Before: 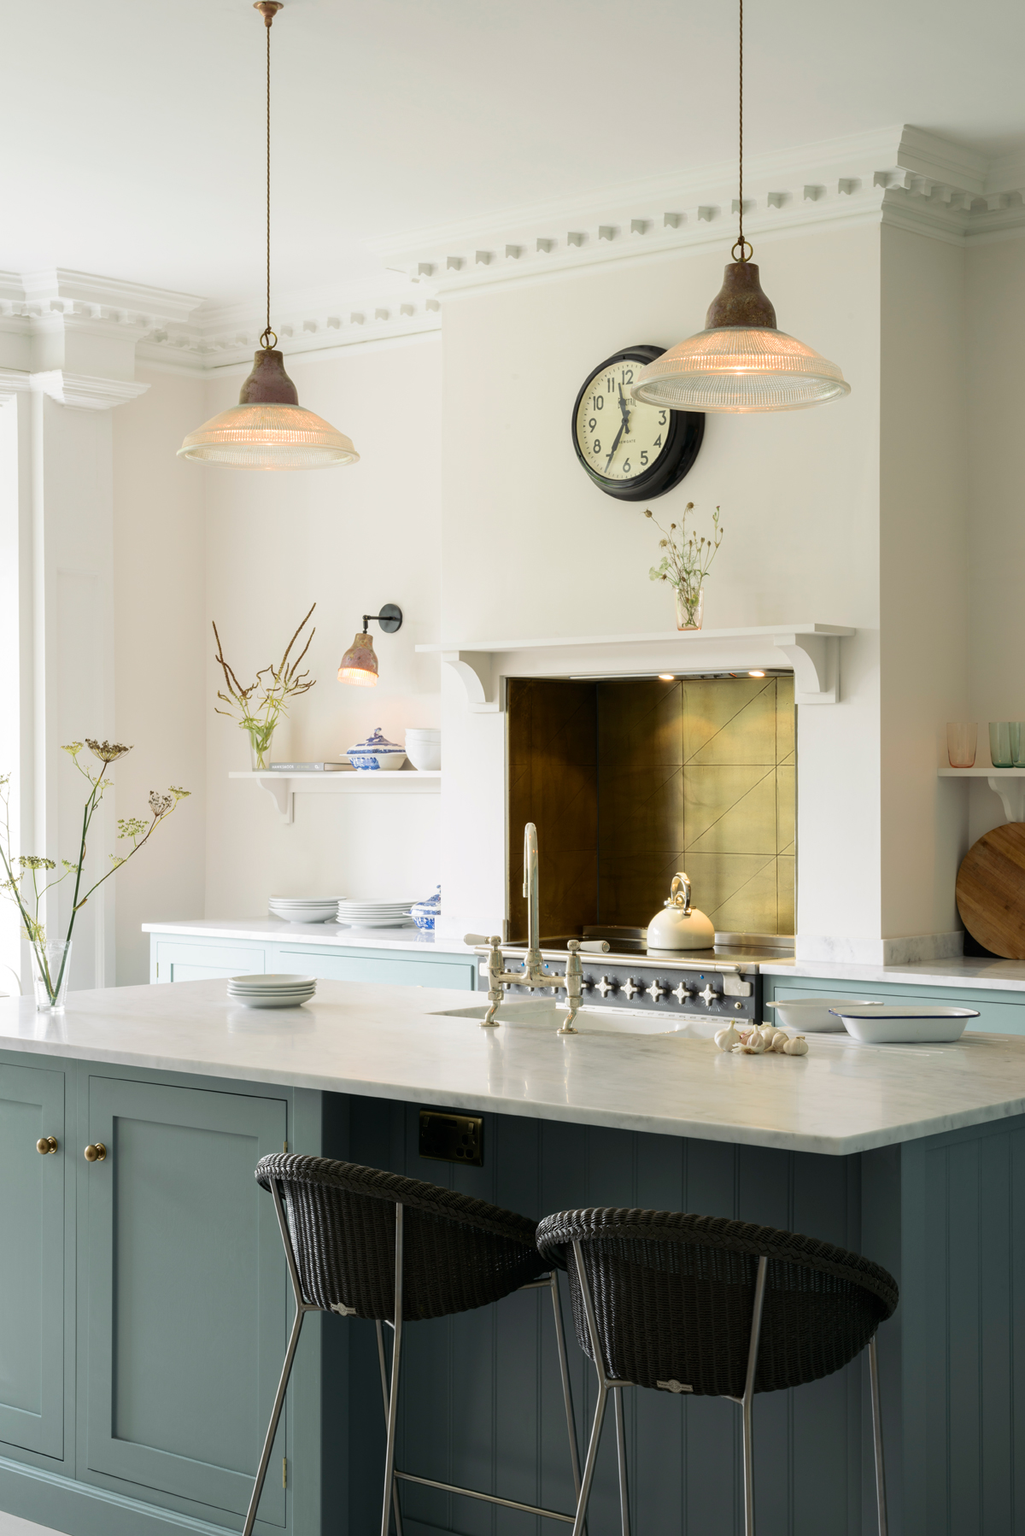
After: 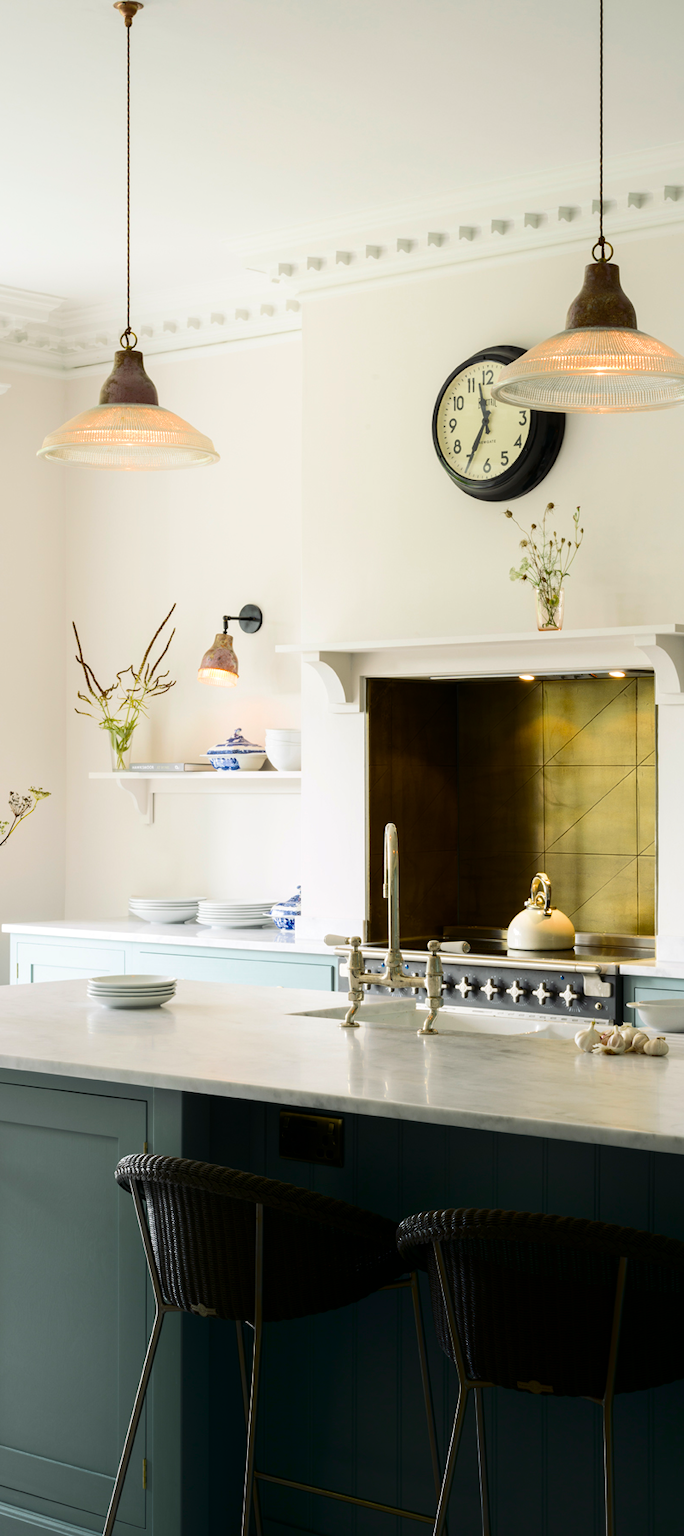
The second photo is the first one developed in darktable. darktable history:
crop and rotate: left 13.685%, right 19.535%
color balance rgb: perceptual saturation grading › global saturation 18.281%, perceptual brilliance grading › highlights 3.757%, perceptual brilliance grading › mid-tones -17.716%, perceptual brilliance grading › shadows -41.962%, global vibrance 10.298%, saturation formula JzAzBz (2021)
shadows and highlights: shadows -68.68, highlights 36.01, highlights color adjustment 53.51%, soften with gaussian
